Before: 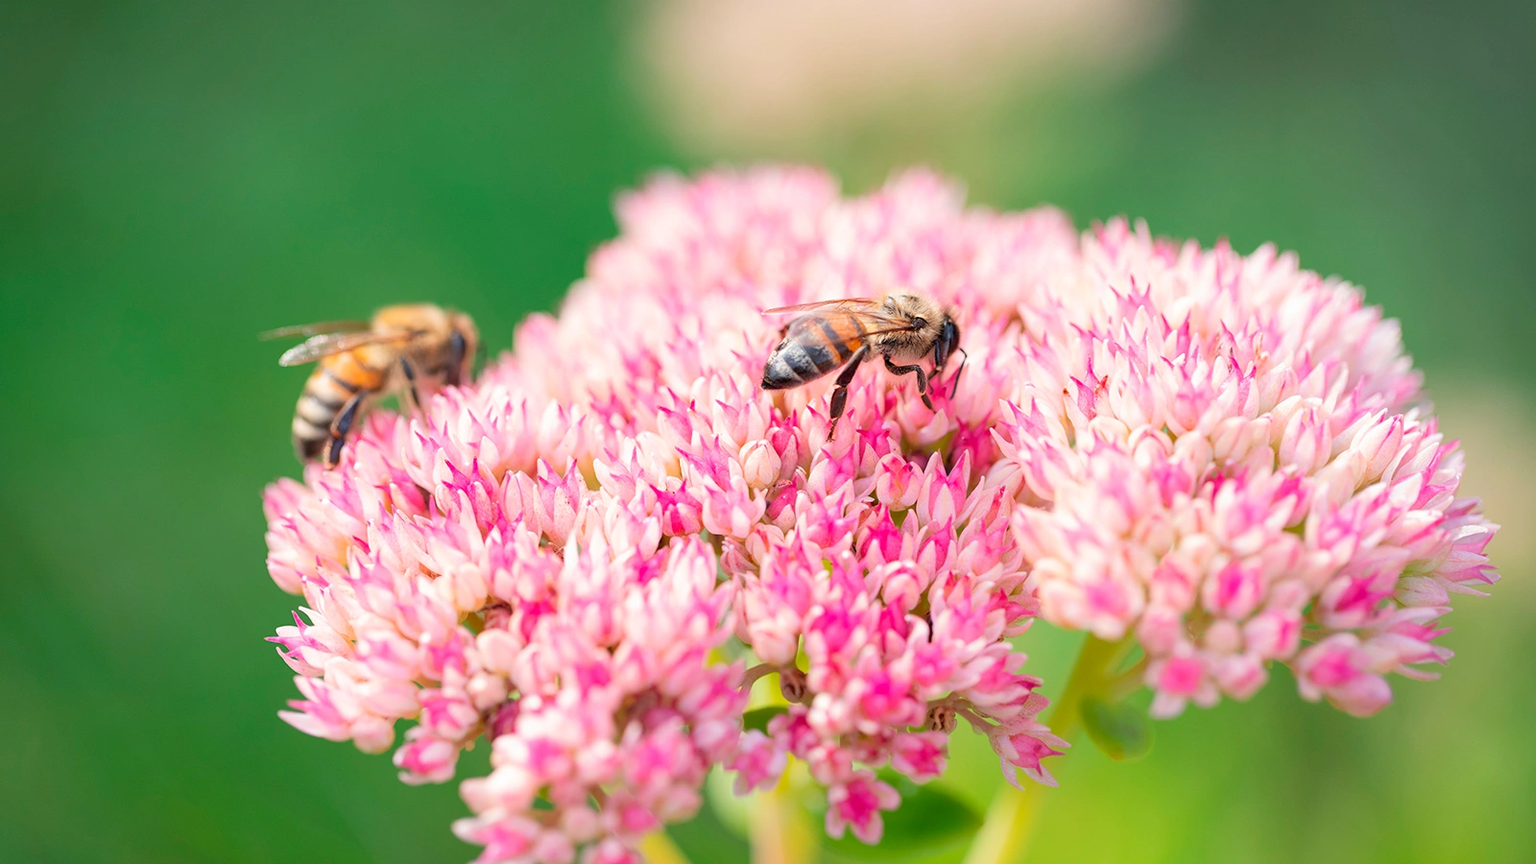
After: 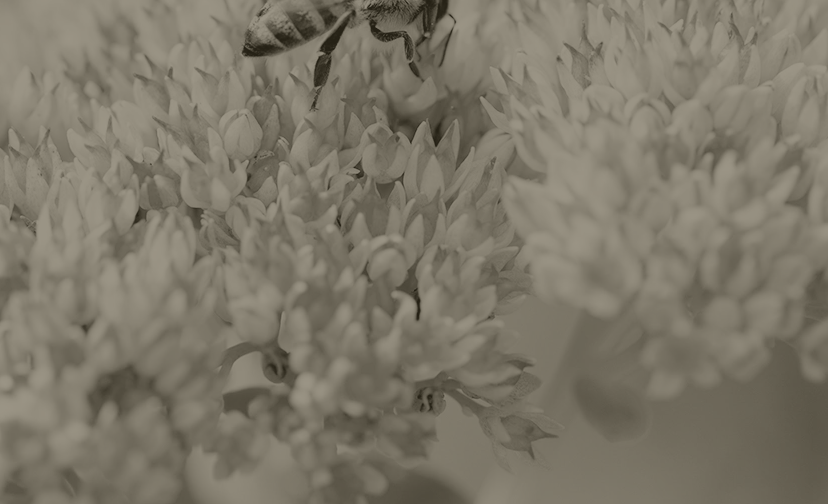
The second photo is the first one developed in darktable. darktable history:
filmic rgb: black relative exposure -7.65 EV, white relative exposure 4.56 EV, hardness 3.61
colorize: hue 41.44°, saturation 22%, source mix 60%, lightness 10.61%
contrast brightness saturation: saturation 0.13
color balance: lift [1.005, 0.99, 1.007, 1.01], gamma [1, 0.979, 1.011, 1.021], gain [0.923, 1.098, 1.025, 0.902], input saturation 90.45%, contrast 7.73%, output saturation 105.91%
crop: left 34.479%, top 38.822%, right 13.718%, bottom 5.172%
